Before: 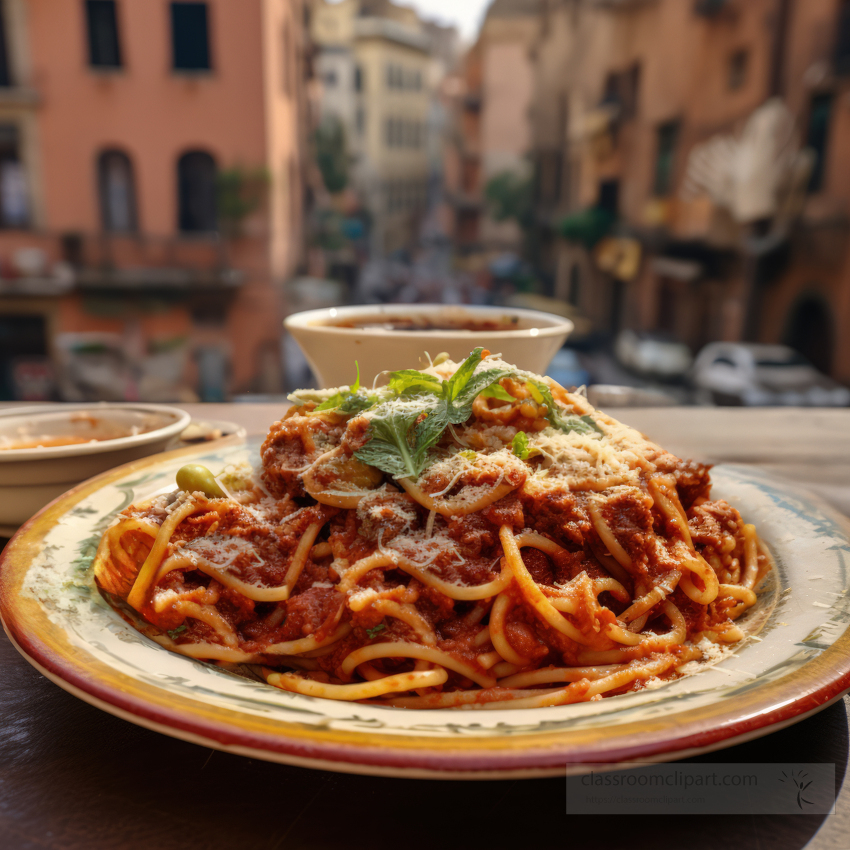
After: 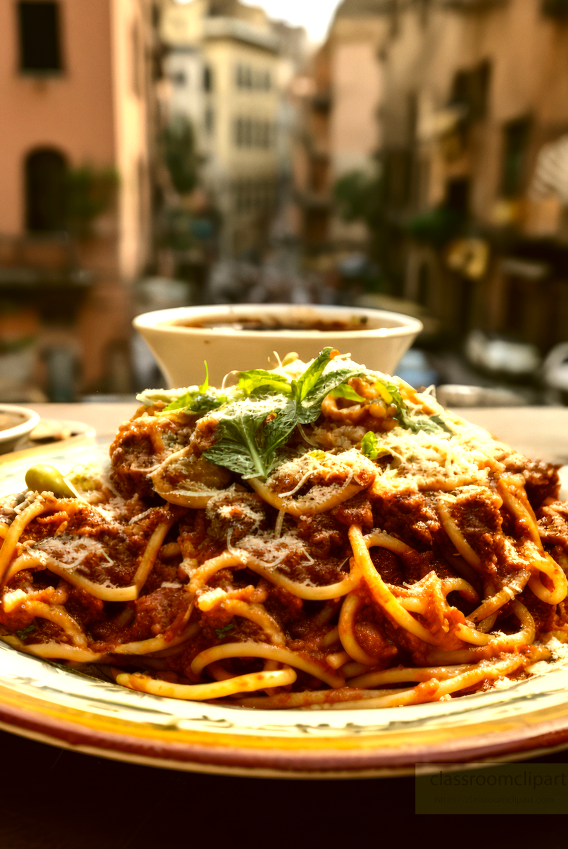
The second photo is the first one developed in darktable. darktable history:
tone equalizer: -8 EV -1.08 EV, -7 EV -0.973 EV, -6 EV -0.835 EV, -5 EV -0.617 EV, -3 EV 0.599 EV, -2 EV 0.874 EV, -1 EV 0.999 EV, +0 EV 1.06 EV, edges refinement/feathering 500, mask exposure compensation -1.57 EV, preserve details no
color correction: highlights a* -1.42, highlights b* 10.58, shadows a* 0.67, shadows b* 18.73
crop and rotate: left 17.81%, right 15.267%
